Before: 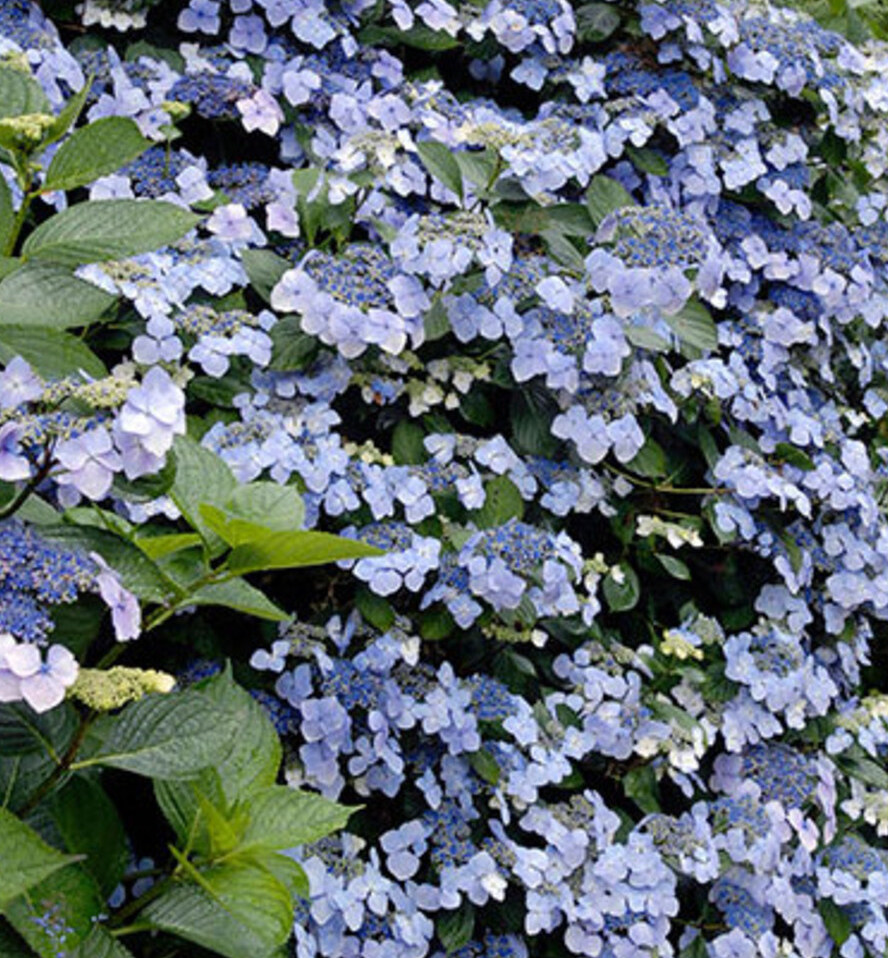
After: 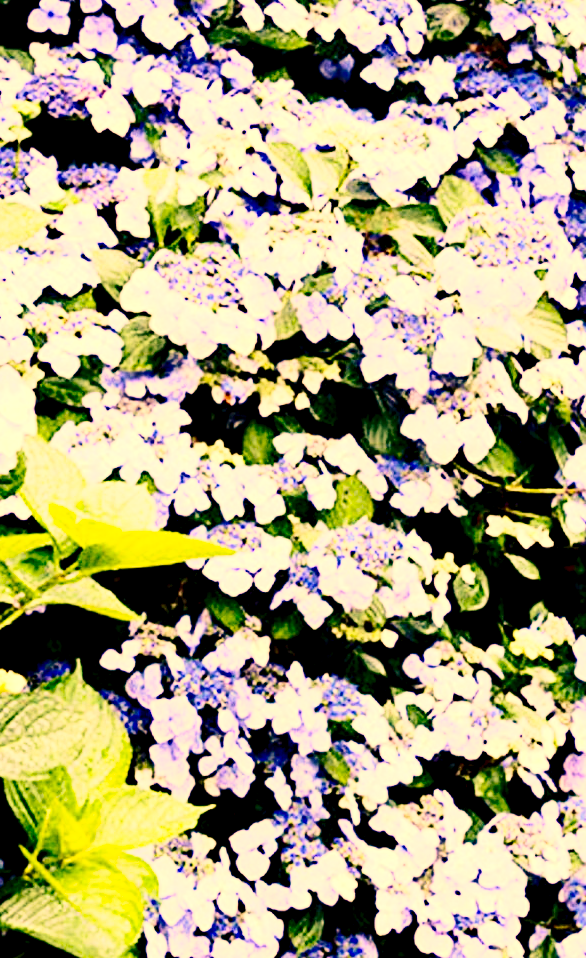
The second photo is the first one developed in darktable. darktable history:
haze removal: compatibility mode true, adaptive false
velvia: strength 45.11%
color correction: highlights a* 14.97, highlights b* 31.06
crop: left 17.003%, right 16.913%
exposure: black level correction 0.011, exposure 1.083 EV, compensate highlight preservation false
base curve: curves: ch0 [(0, 0) (0.028, 0.03) (0.121, 0.232) (0.46, 0.748) (0.859, 0.968) (1, 1)], preserve colors none
contrast brightness saturation: contrast 0.29
